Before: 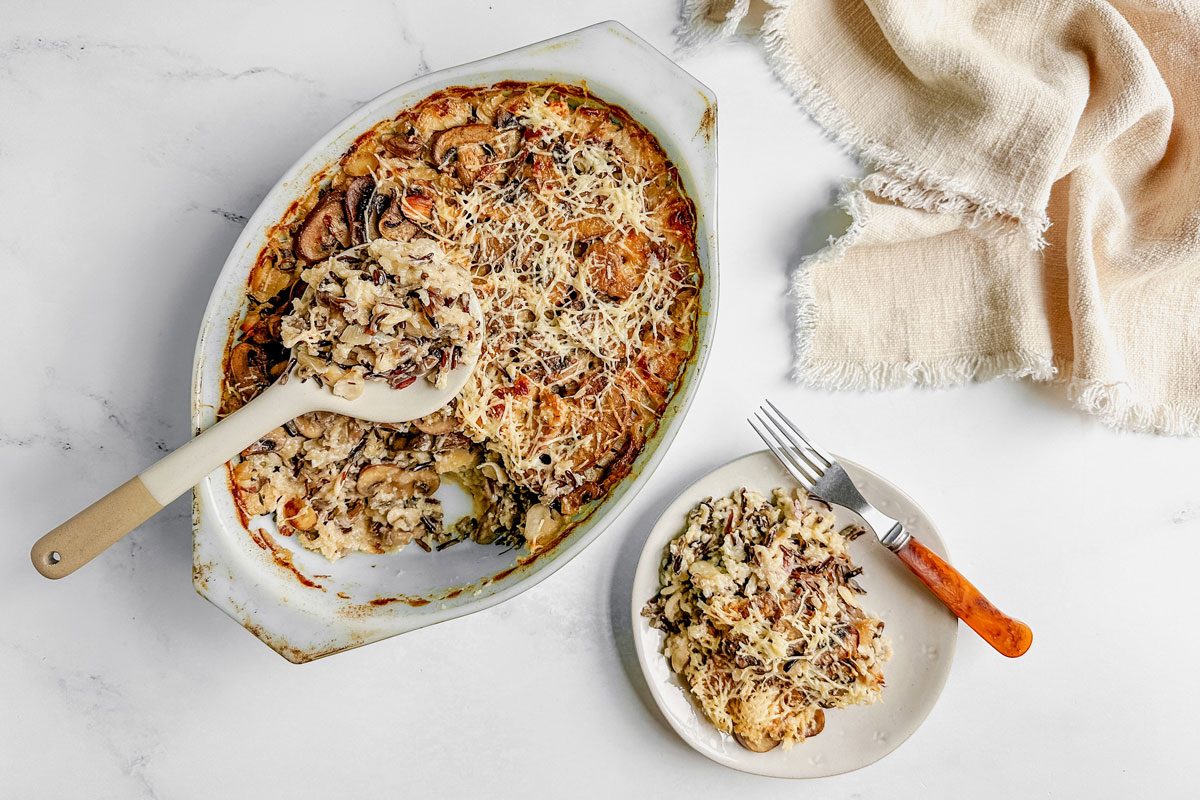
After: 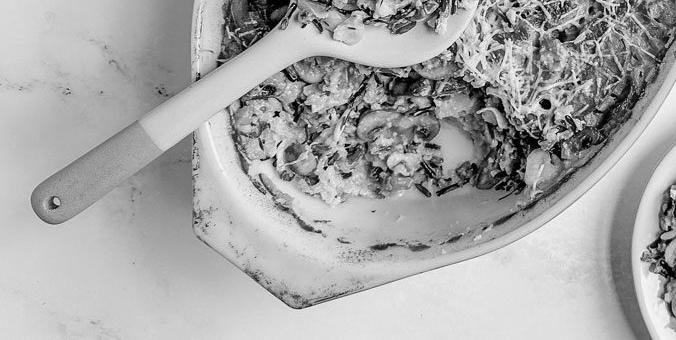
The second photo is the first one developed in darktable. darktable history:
crop: top 44.483%, right 43.593%, bottom 12.892%
monochrome: on, module defaults
